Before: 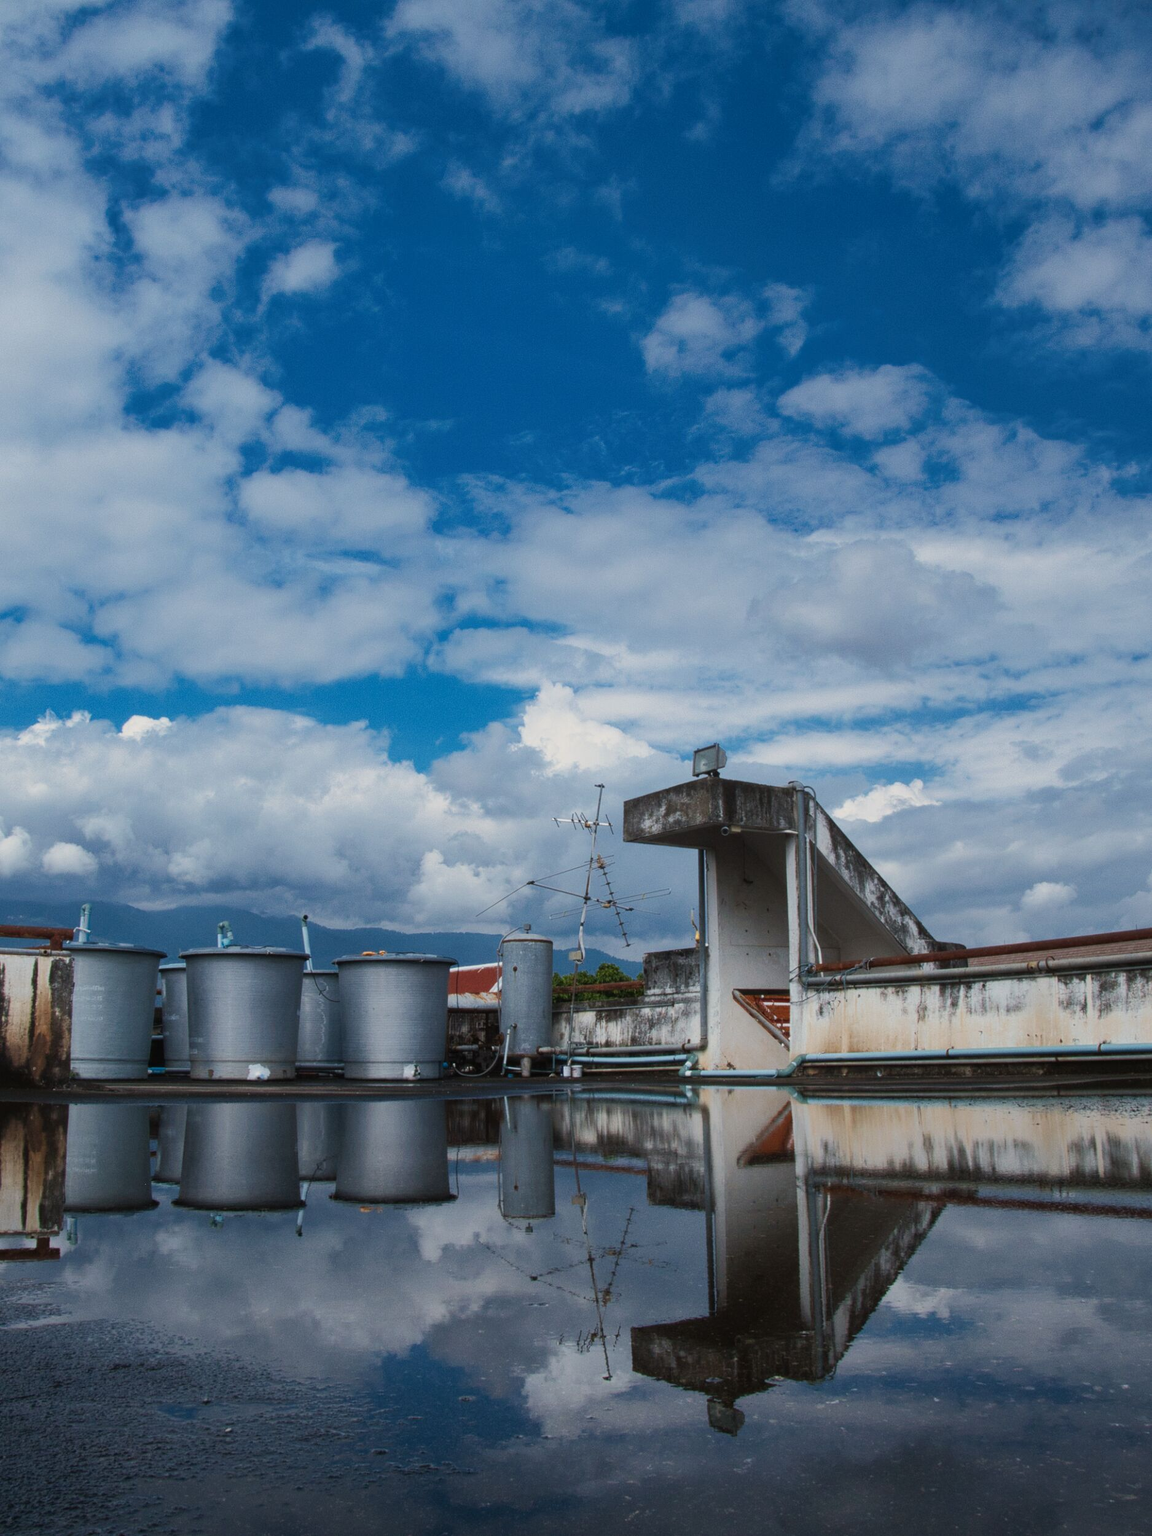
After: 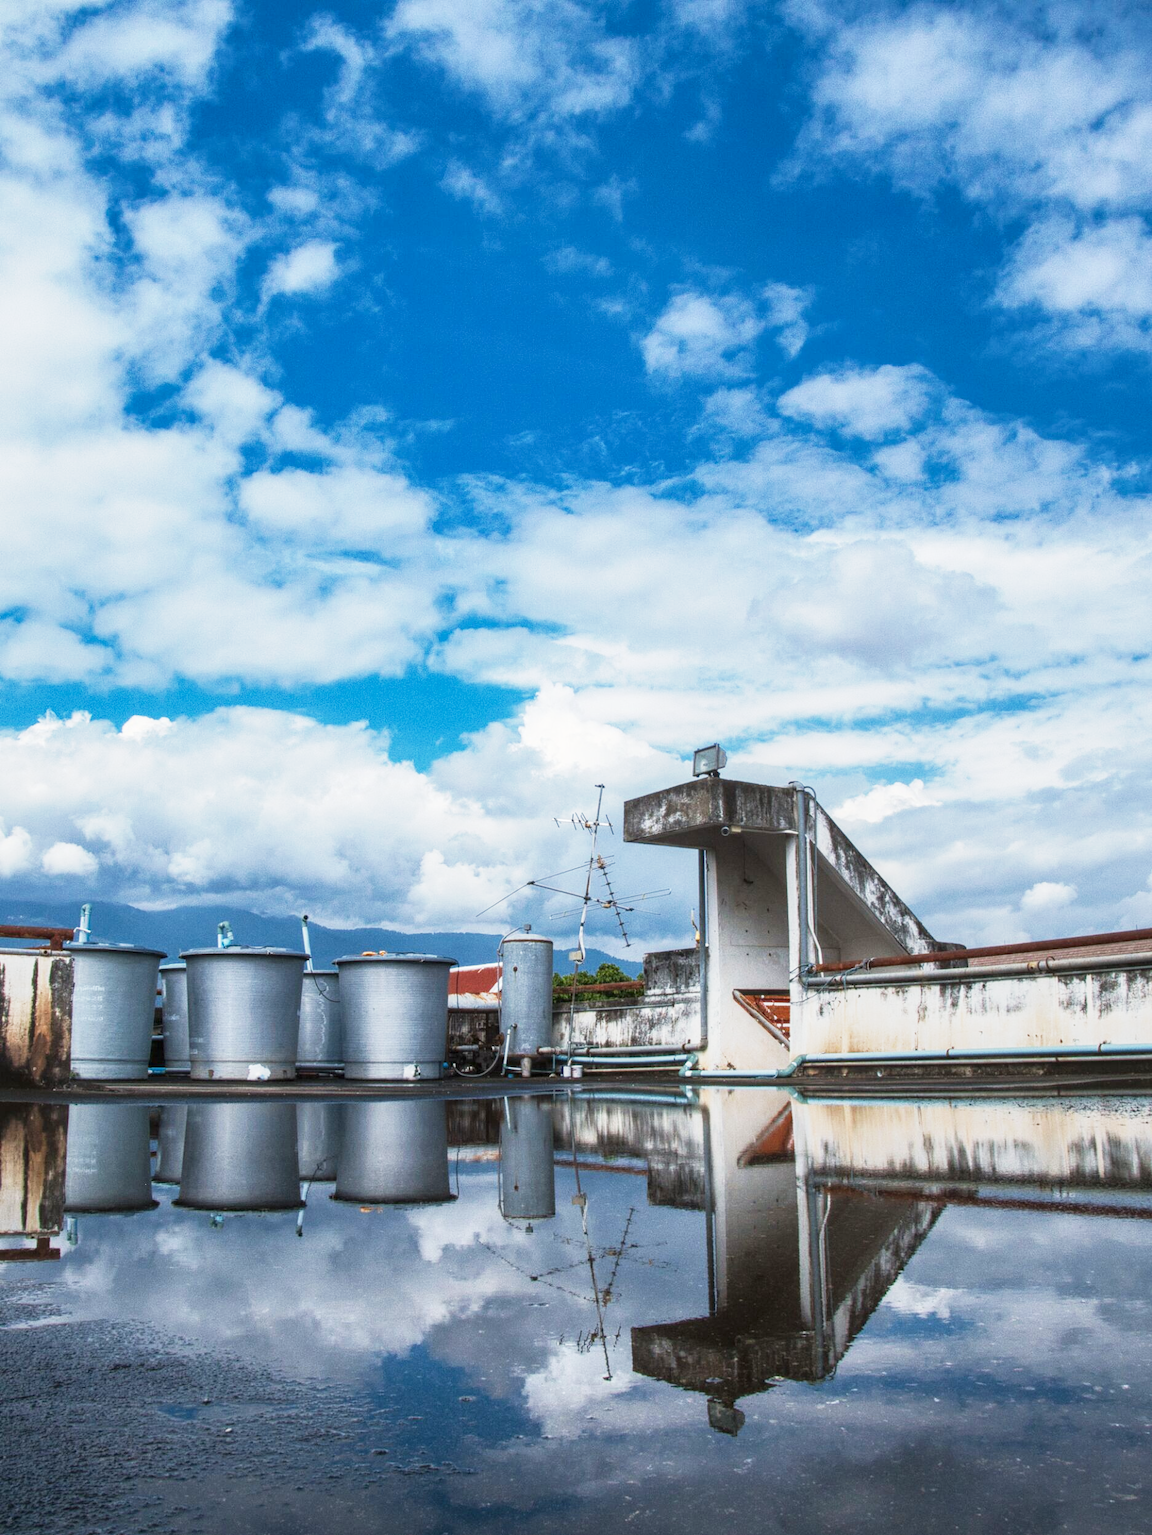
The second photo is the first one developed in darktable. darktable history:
local contrast: on, module defaults
base curve: curves: ch0 [(0, 0) (0.088, 0.125) (0.176, 0.251) (0.354, 0.501) (0.613, 0.749) (1, 0.877)], preserve colors none
exposure: black level correction 0, exposure 0.698 EV, compensate highlight preservation false
